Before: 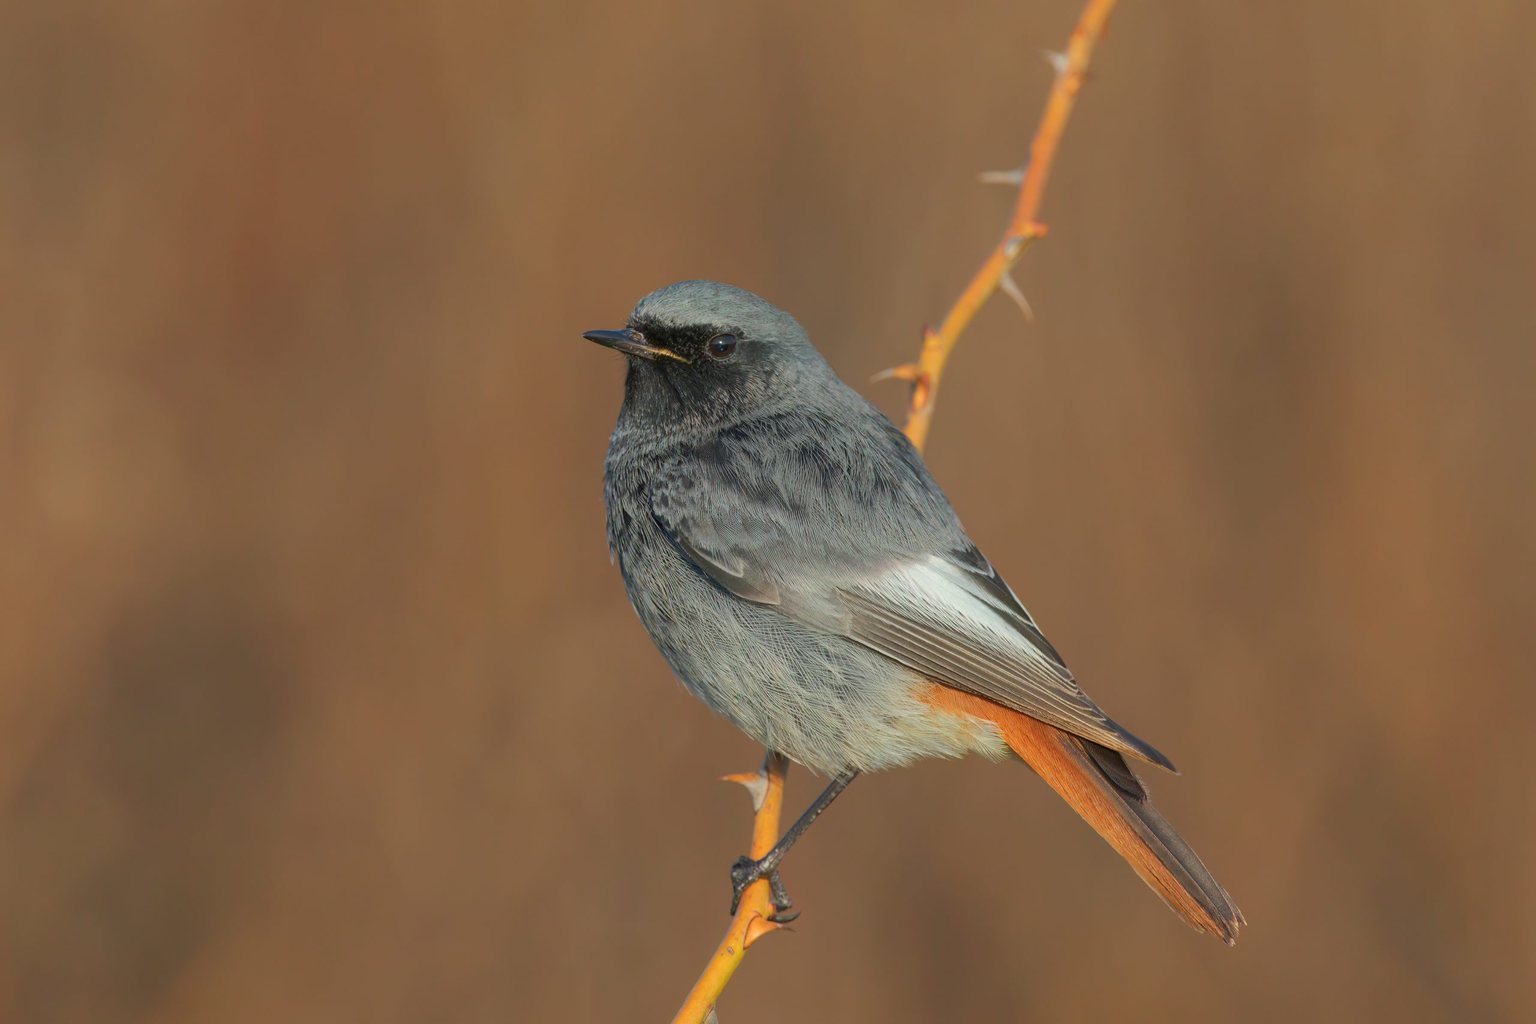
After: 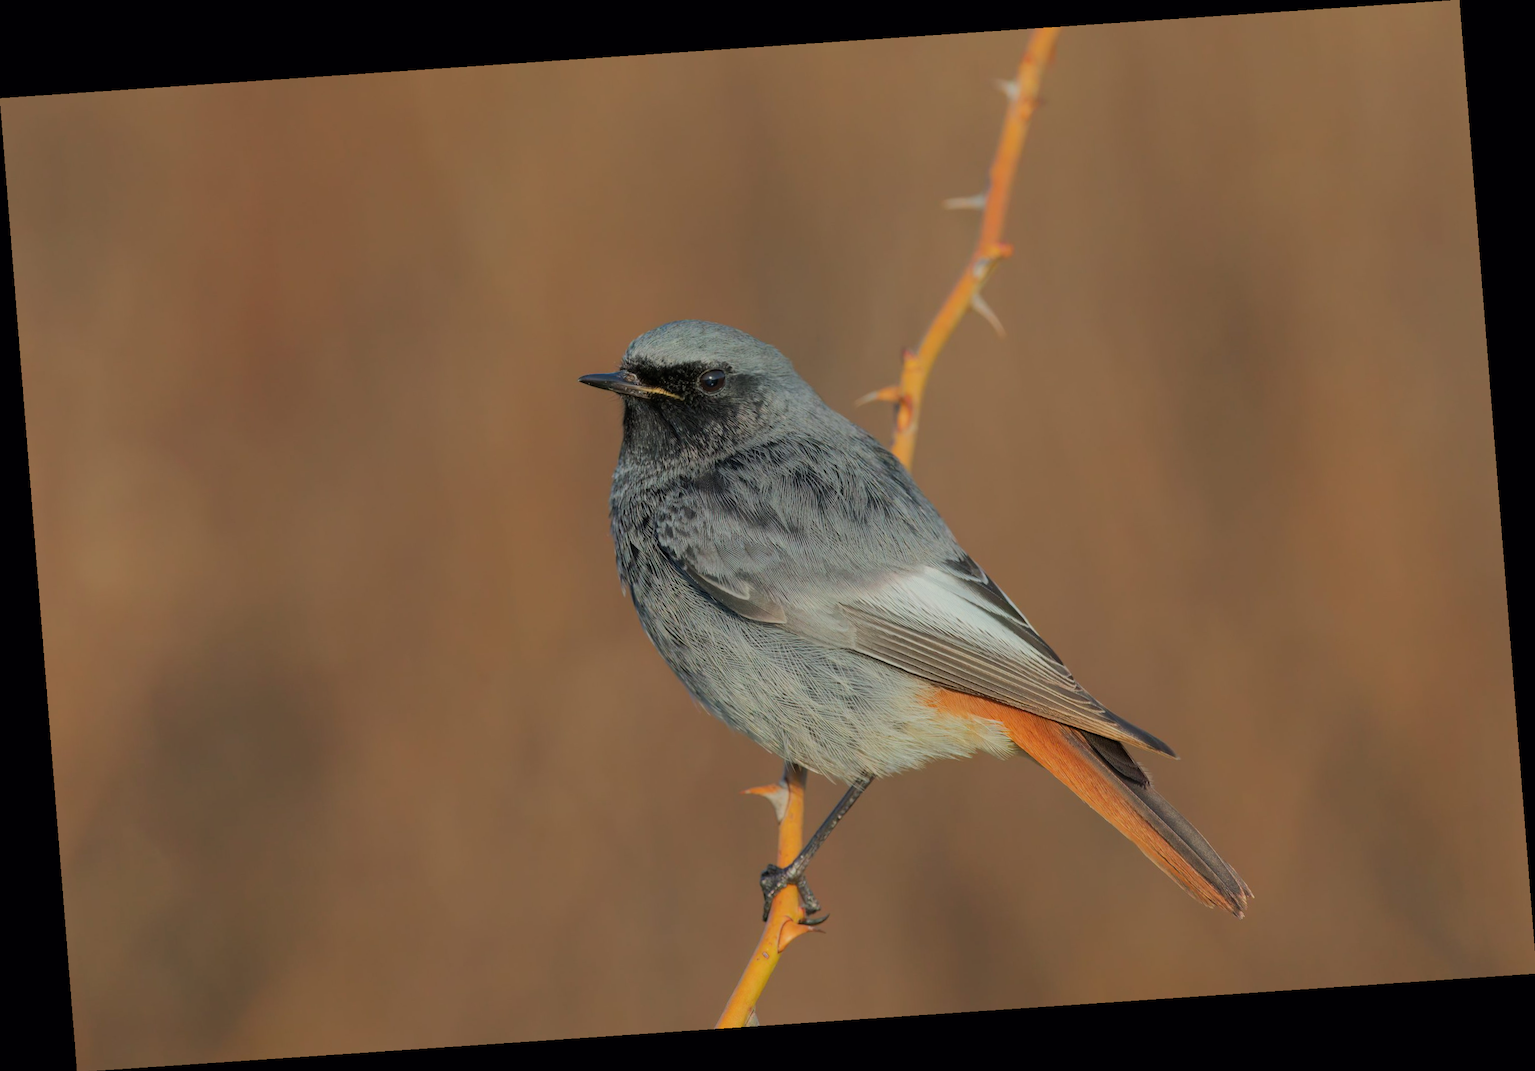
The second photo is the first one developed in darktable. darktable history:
filmic rgb: black relative exposure -7.65 EV, white relative exposure 4.56 EV, hardness 3.61, color science v6 (2022)
rotate and perspective: rotation -4.2°, shear 0.006, automatic cropping off
